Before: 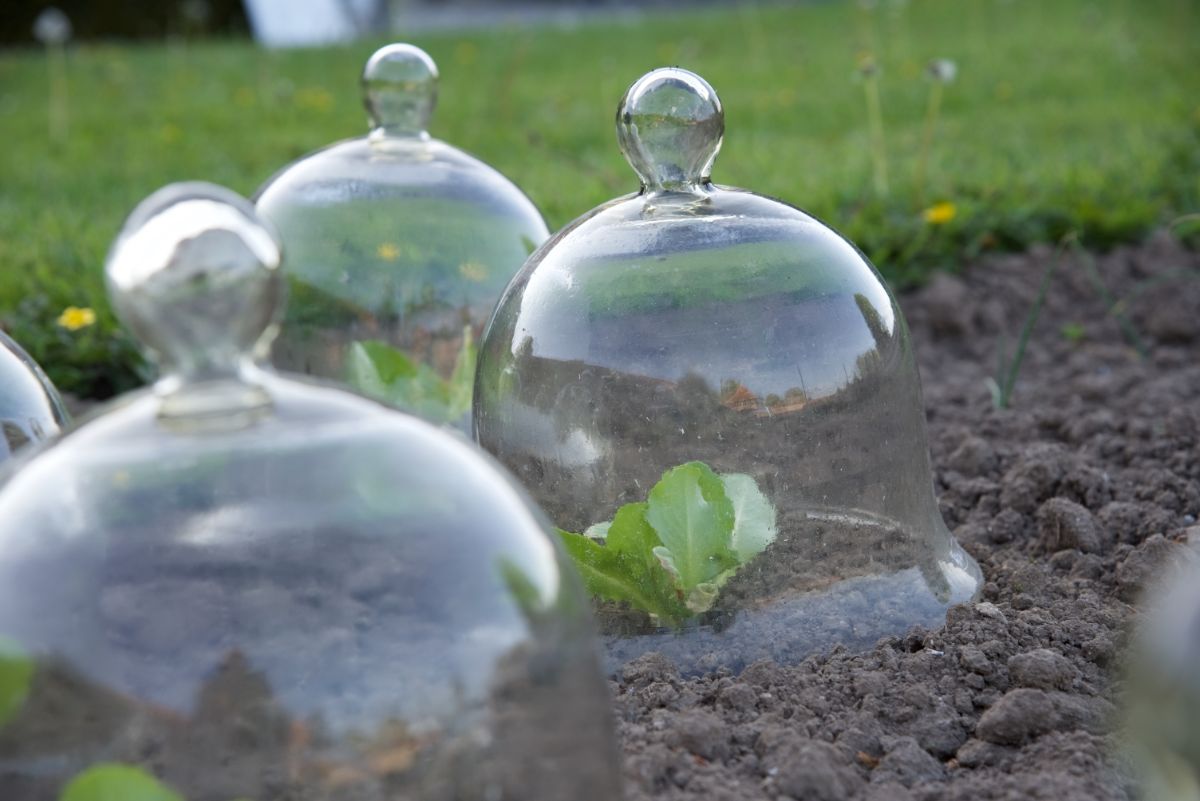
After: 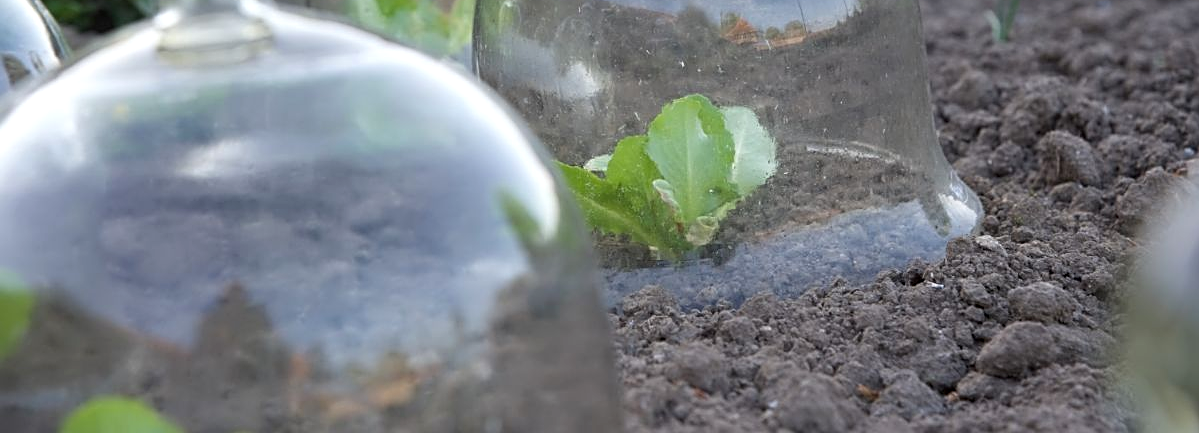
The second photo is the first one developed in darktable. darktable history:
exposure: exposure 0.289 EV, compensate exposure bias true, compensate highlight preservation false
sharpen: amount 0.499
crop and rotate: top 45.883%, right 0.074%
